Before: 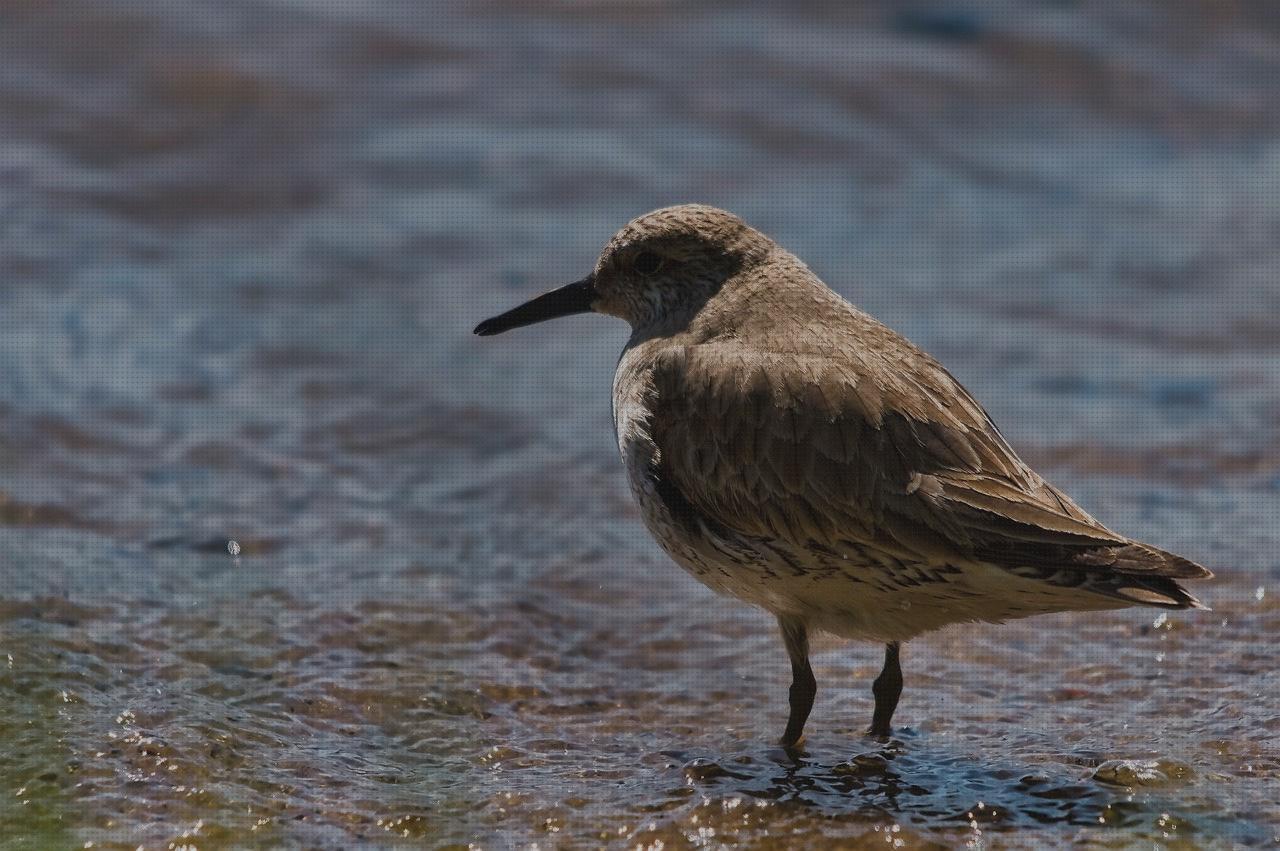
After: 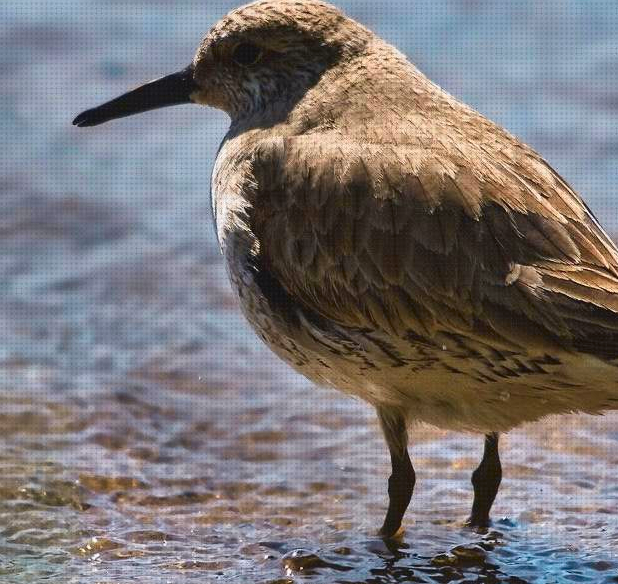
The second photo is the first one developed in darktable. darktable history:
crop: left 31.379%, top 24.658%, right 20.326%, bottom 6.628%
tone curve: curves: ch0 [(0, 0.011) (0.139, 0.106) (0.295, 0.271) (0.499, 0.523) (0.739, 0.782) (0.857, 0.879) (1, 0.967)]; ch1 [(0, 0) (0.291, 0.229) (0.394, 0.365) (0.469, 0.456) (0.495, 0.497) (0.524, 0.53) (0.588, 0.62) (0.725, 0.779) (1, 1)]; ch2 [(0, 0) (0.125, 0.089) (0.35, 0.317) (0.437, 0.42) (0.502, 0.499) (0.537, 0.551) (0.613, 0.636) (1, 1)], color space Lab, independent channels, preserve colors none
exposure: black level correction 0.001, exposure 0.955 EV, compensate exposure bias true, compensate highlight preservation false
shadows and highlights: shadows 4.1, highlights -17.6, soften with gaussian
